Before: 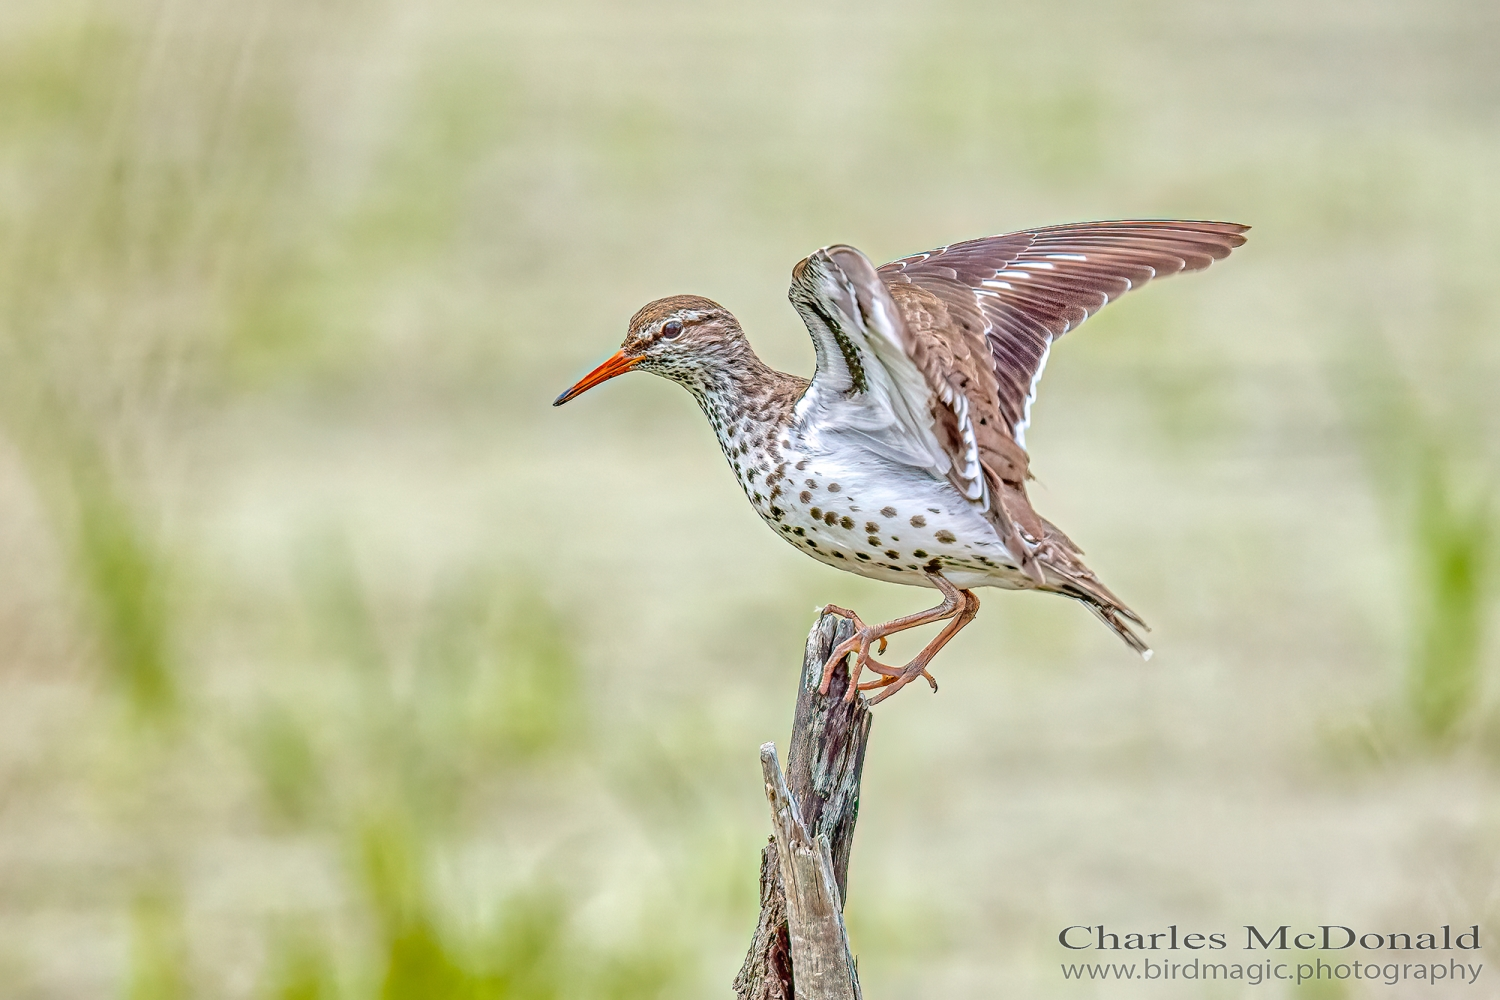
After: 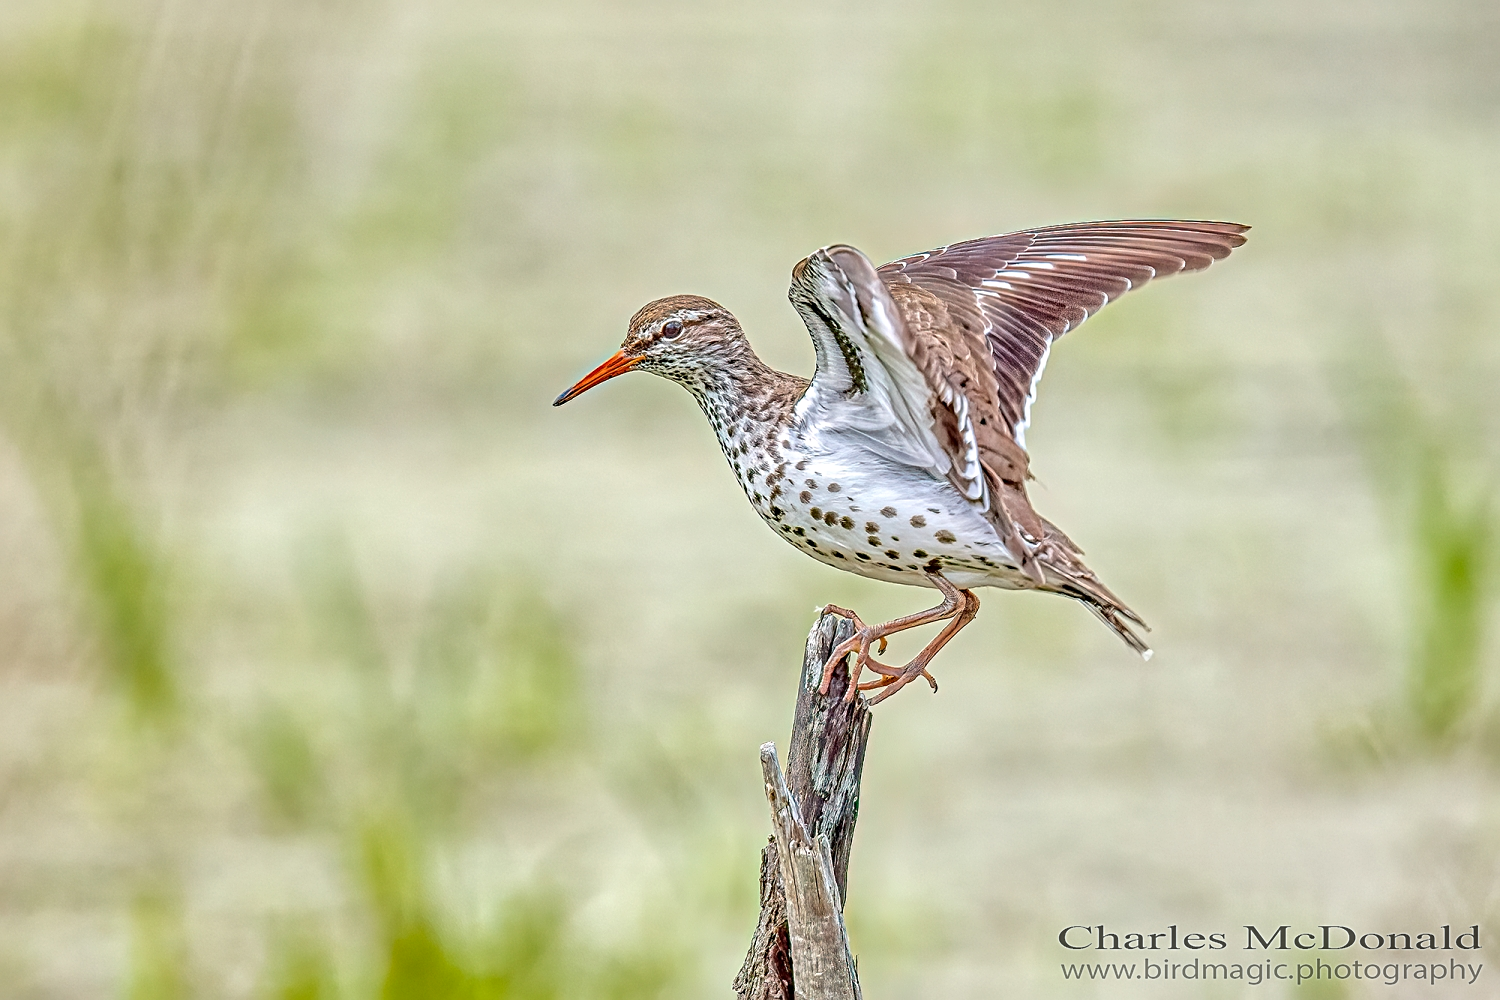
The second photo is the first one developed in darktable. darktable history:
sharpen: radius 2.132, amount 0.382, threshold 0.163
local contrast: highlights 101%, shadows 98%, detail 119%, midtone range 0.2
